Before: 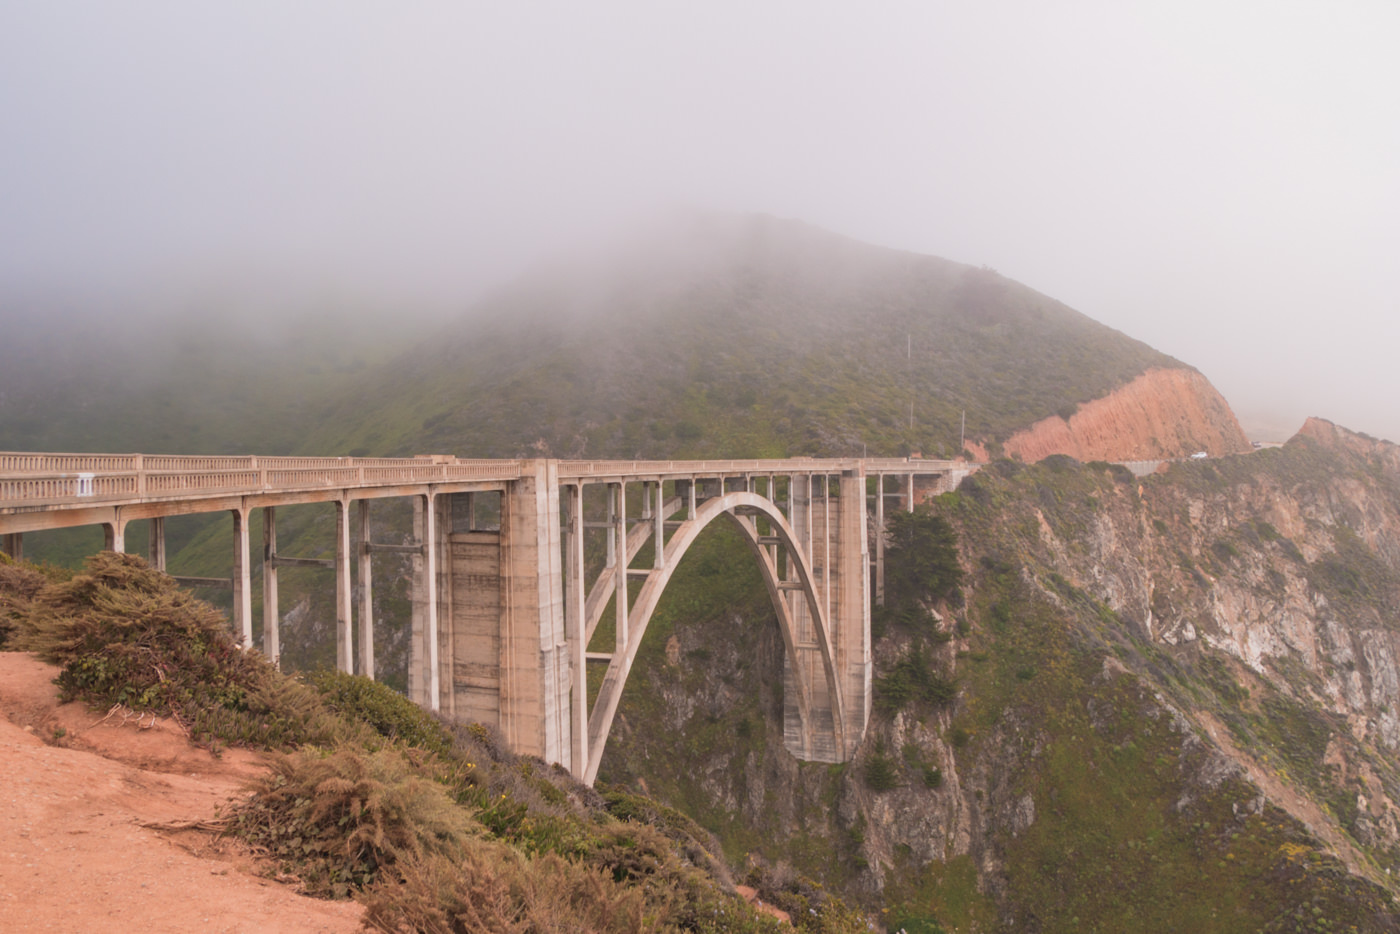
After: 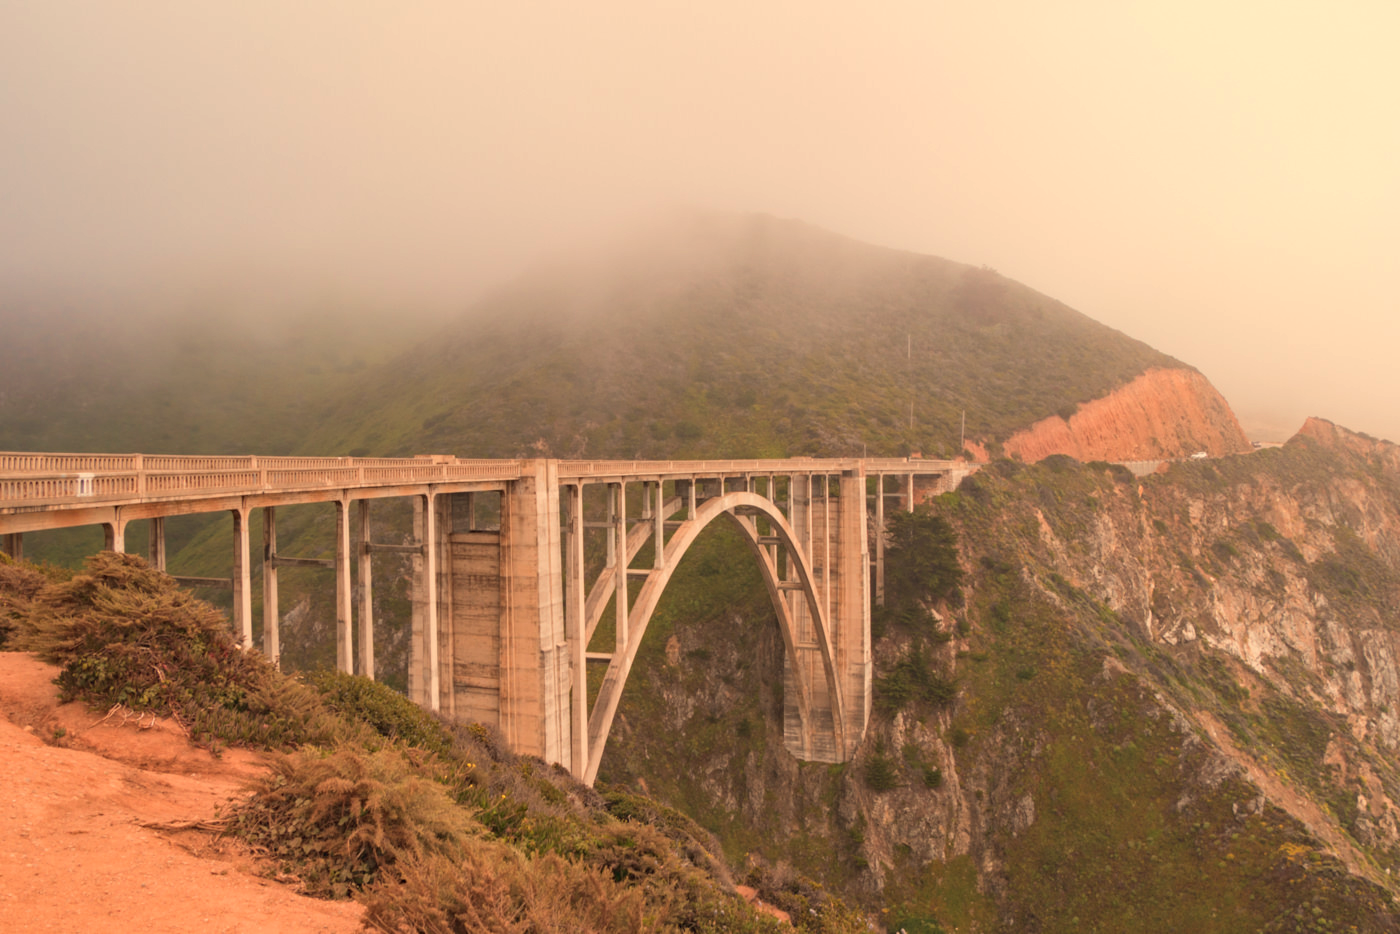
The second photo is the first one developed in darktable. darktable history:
white balance: red 1.138, green 0.996, blue 0.812
haze removal: compatibility mode true, adaptive false
